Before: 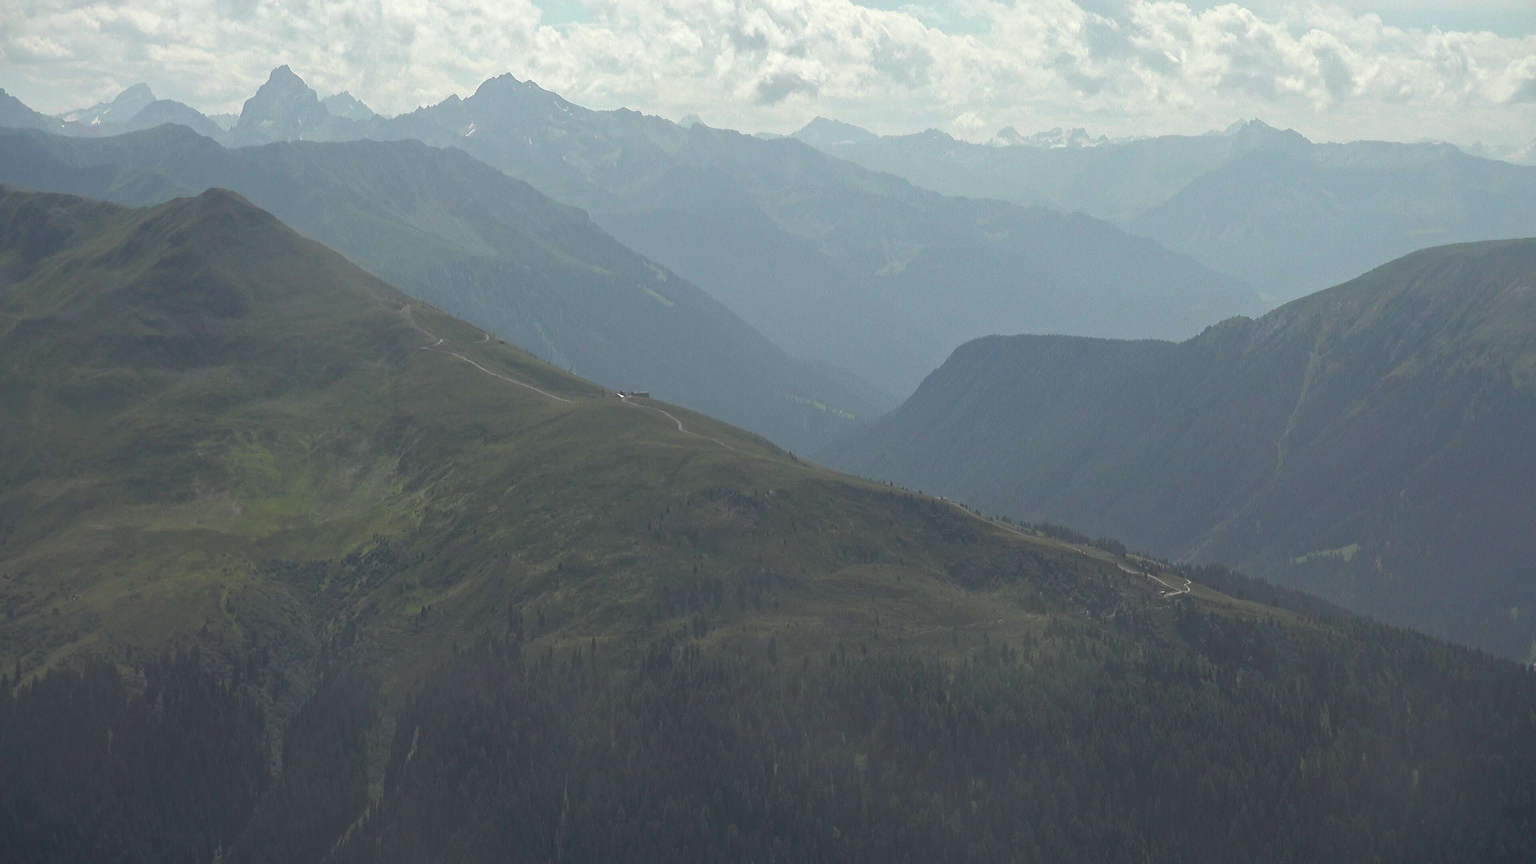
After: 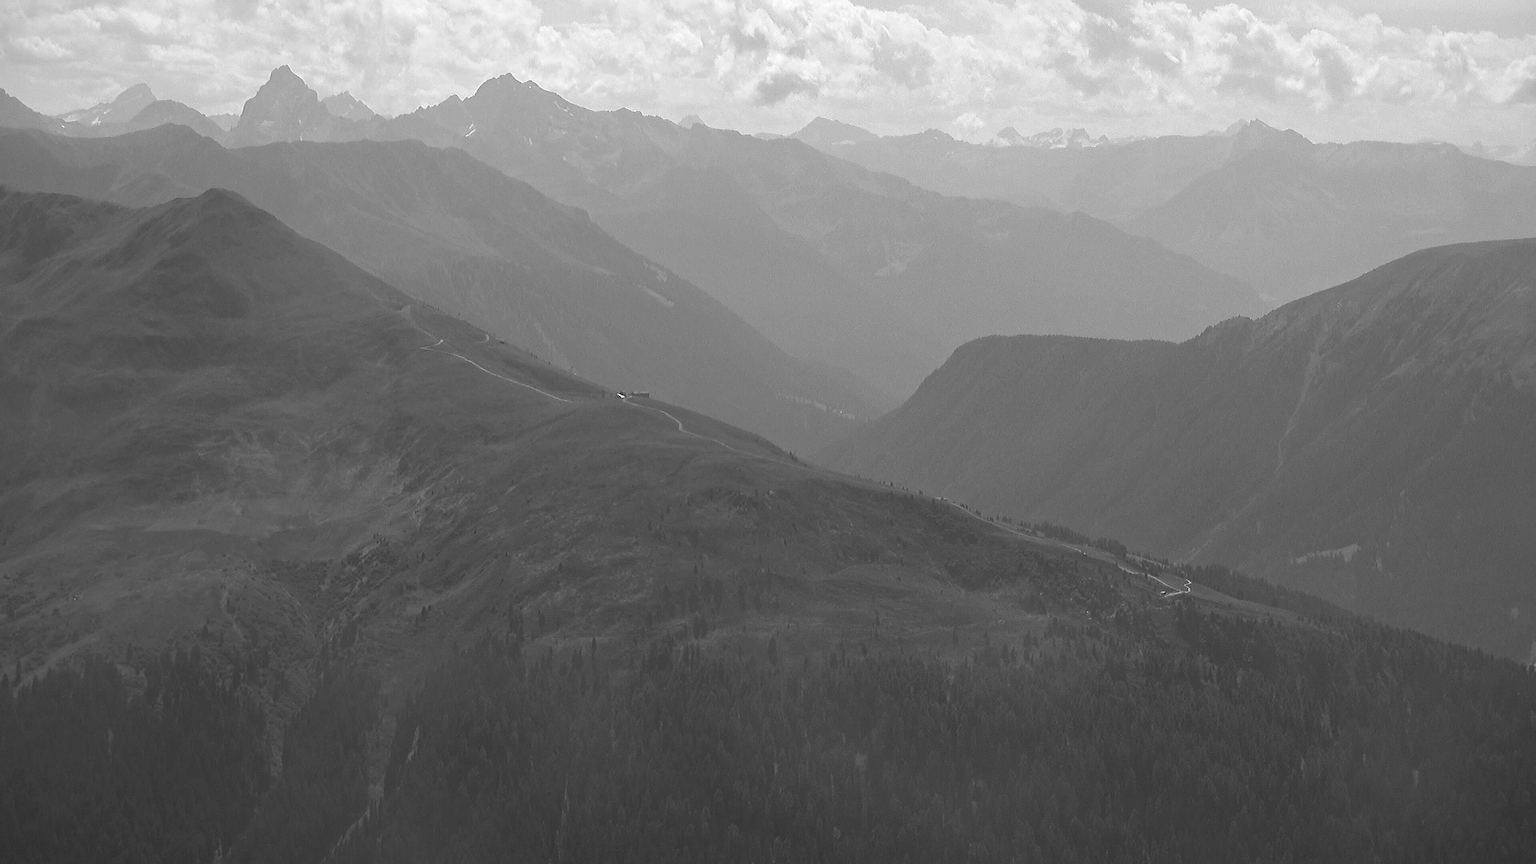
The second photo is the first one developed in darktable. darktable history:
sharpen: on, module defaults
monochrome: a 0, b 0, size 0.5, highlights 0.57
